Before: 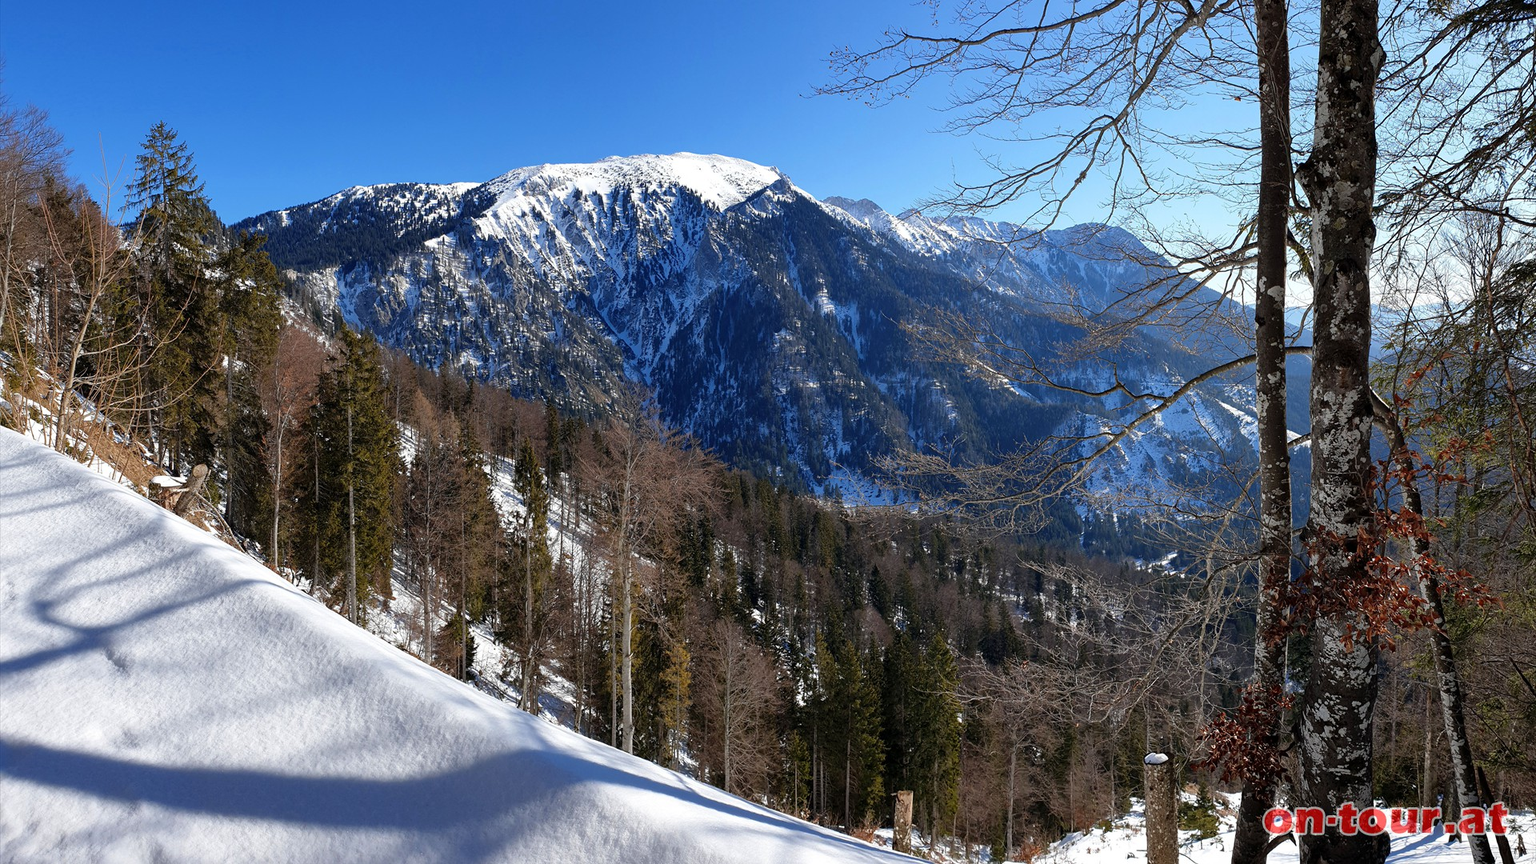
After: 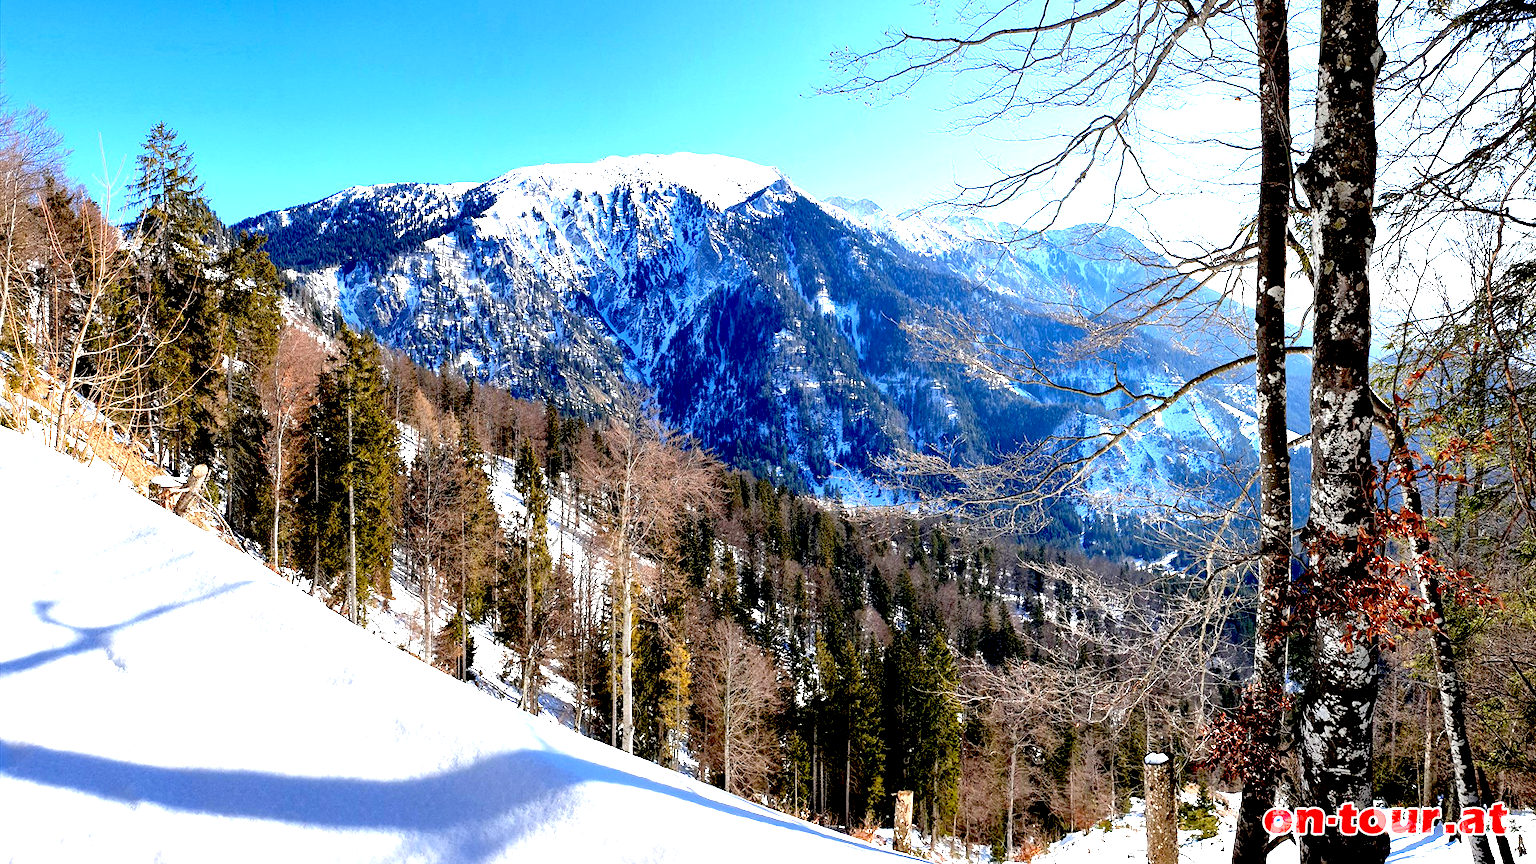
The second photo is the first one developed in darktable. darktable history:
exposure: black level correction 0.015, exposure 1.791 EV, compensate highlight preservation false
